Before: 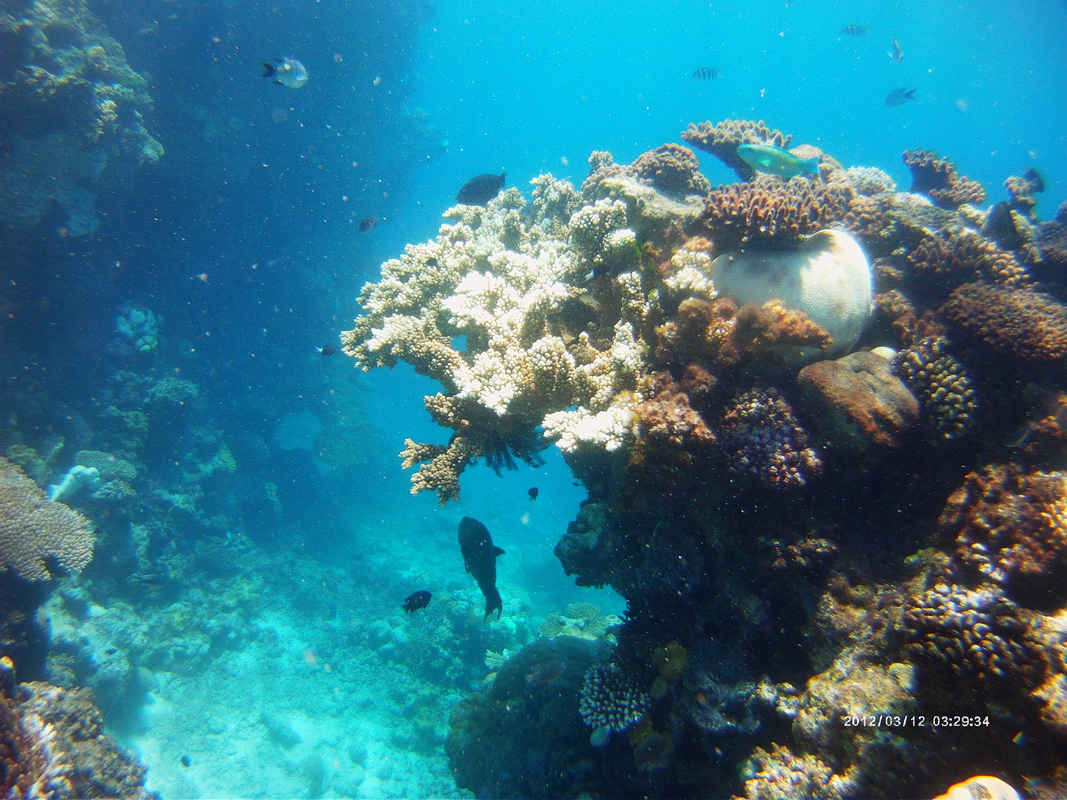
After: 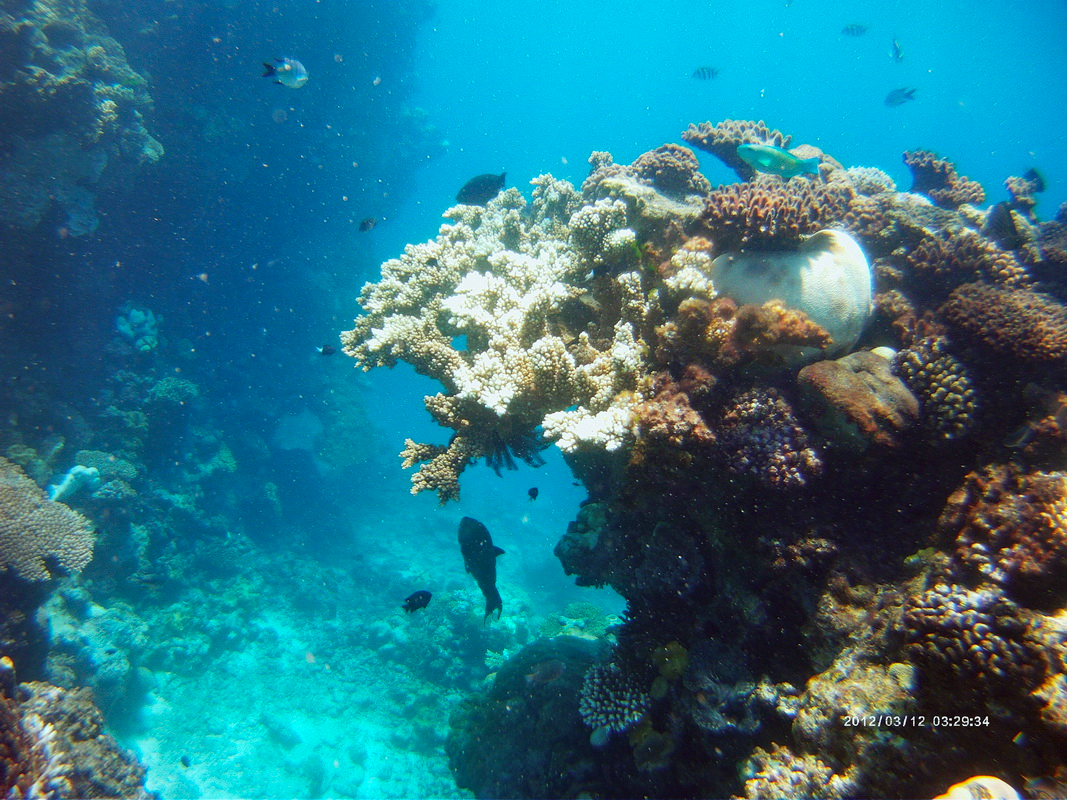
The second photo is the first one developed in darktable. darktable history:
color correction: highlights a* -4.98, highlights b* -3.67, shadows a* 3.85, shadows b* 4.18
haze removal: strength 0.281, distance 0.247, compatibility mode true, adaptive false
